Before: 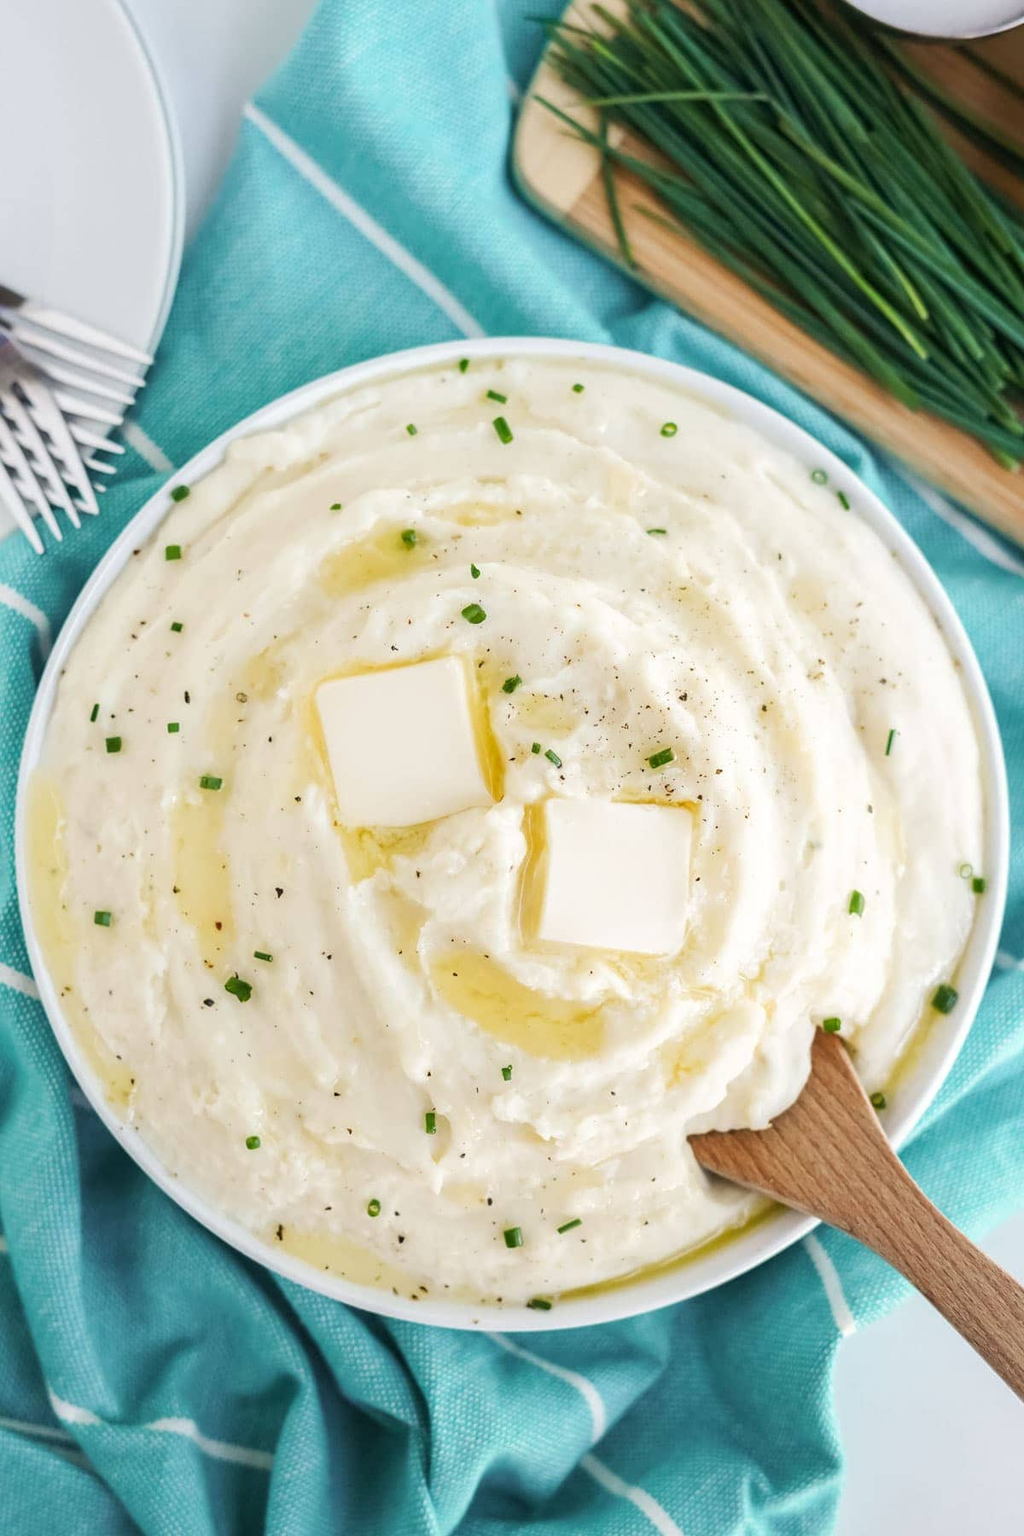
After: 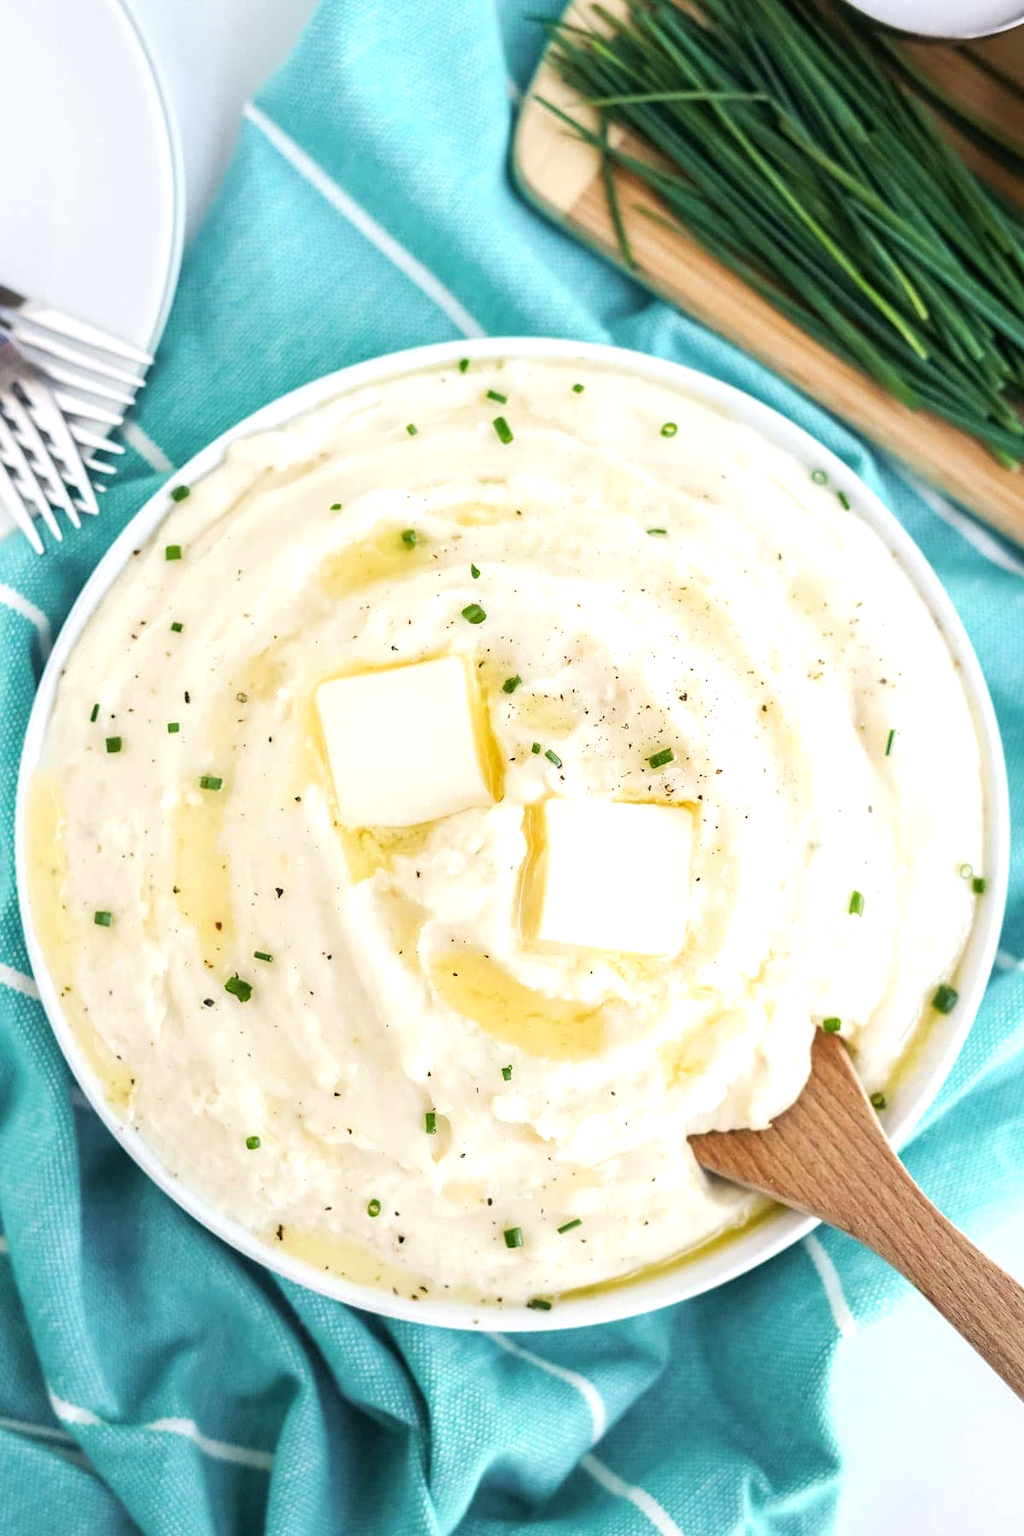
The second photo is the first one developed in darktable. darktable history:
tone equalizer: -8 EV -0.455 EV, -7 EV -0.412 EV, -6 EV -0.352 EV, -5 EV -0.262 EV, -3 EV 0.244 EV, -2 EV 0.362 EV, -1 EV 0.397 EV, +0 EV 0.402 EV
